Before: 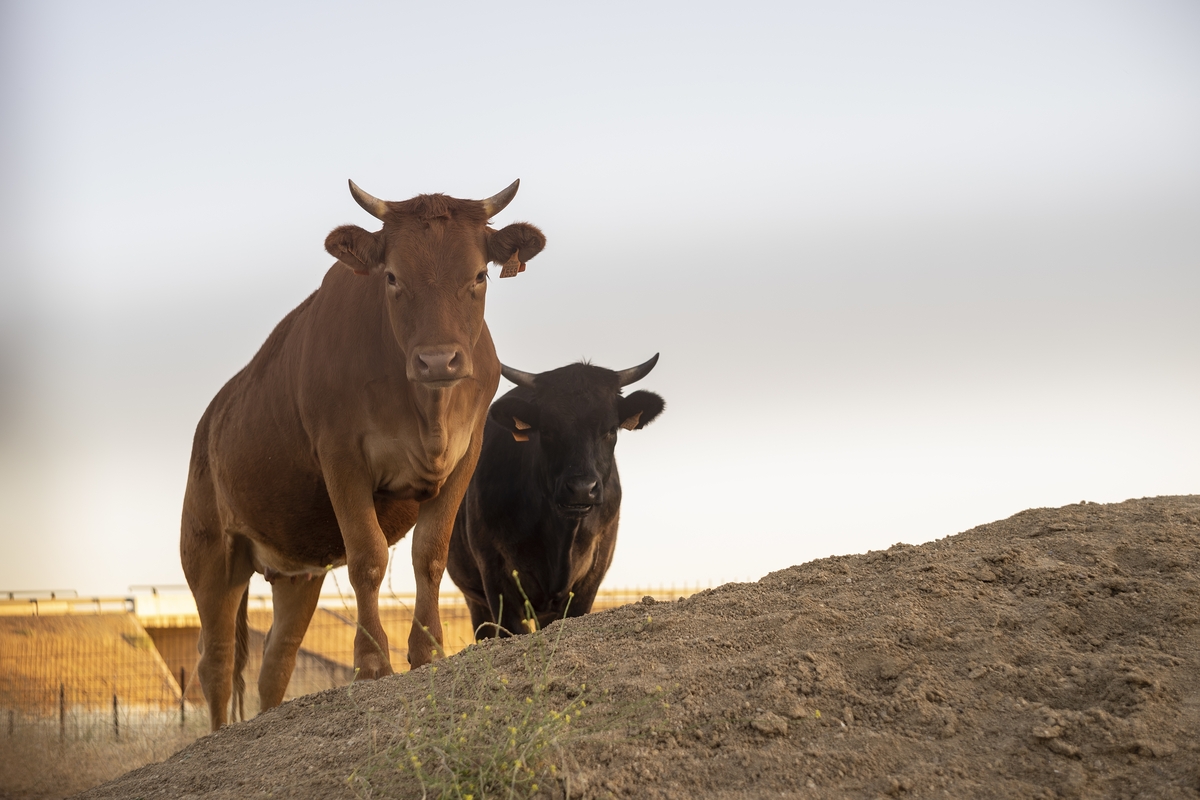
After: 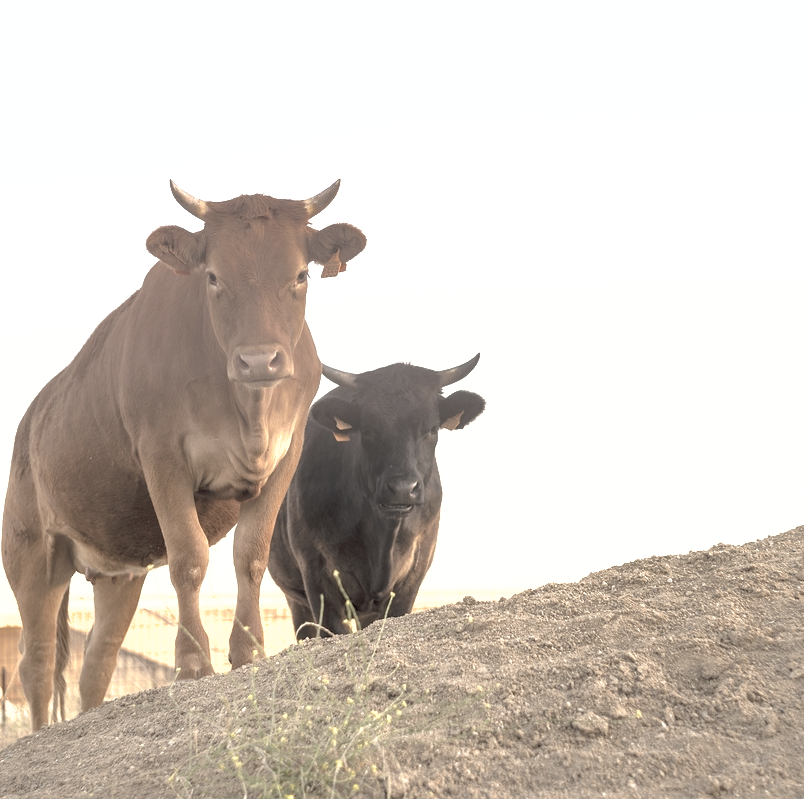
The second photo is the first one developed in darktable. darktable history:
contrast brightness saturation: brightness 0.19, saturation -0.507
crop and rotate: left 14.917%, right 18.059%
exposure: black level correction 0.001, exposure 1.399 EV, compensate highlight preservation false
shadows and highlights: on, module defaults
